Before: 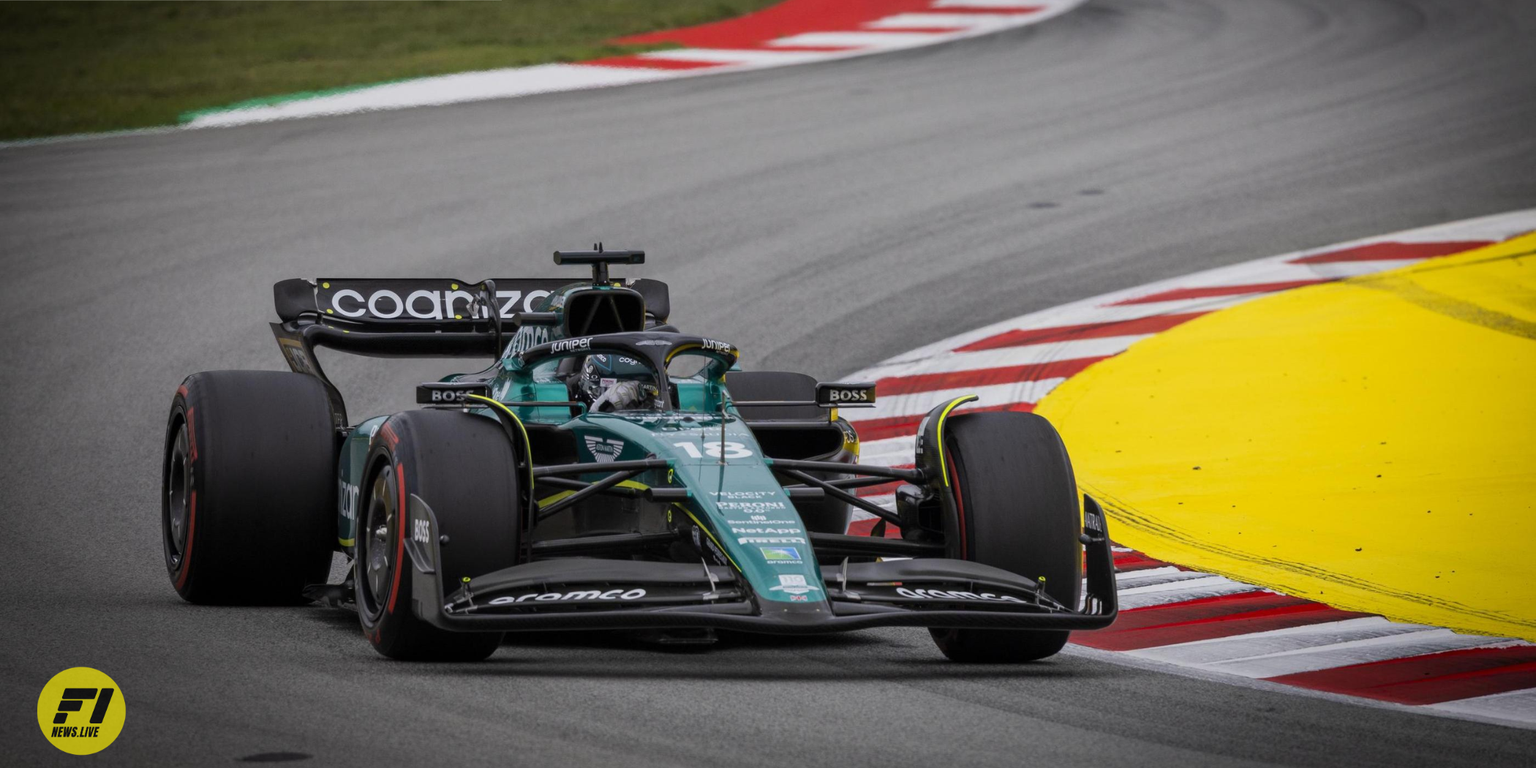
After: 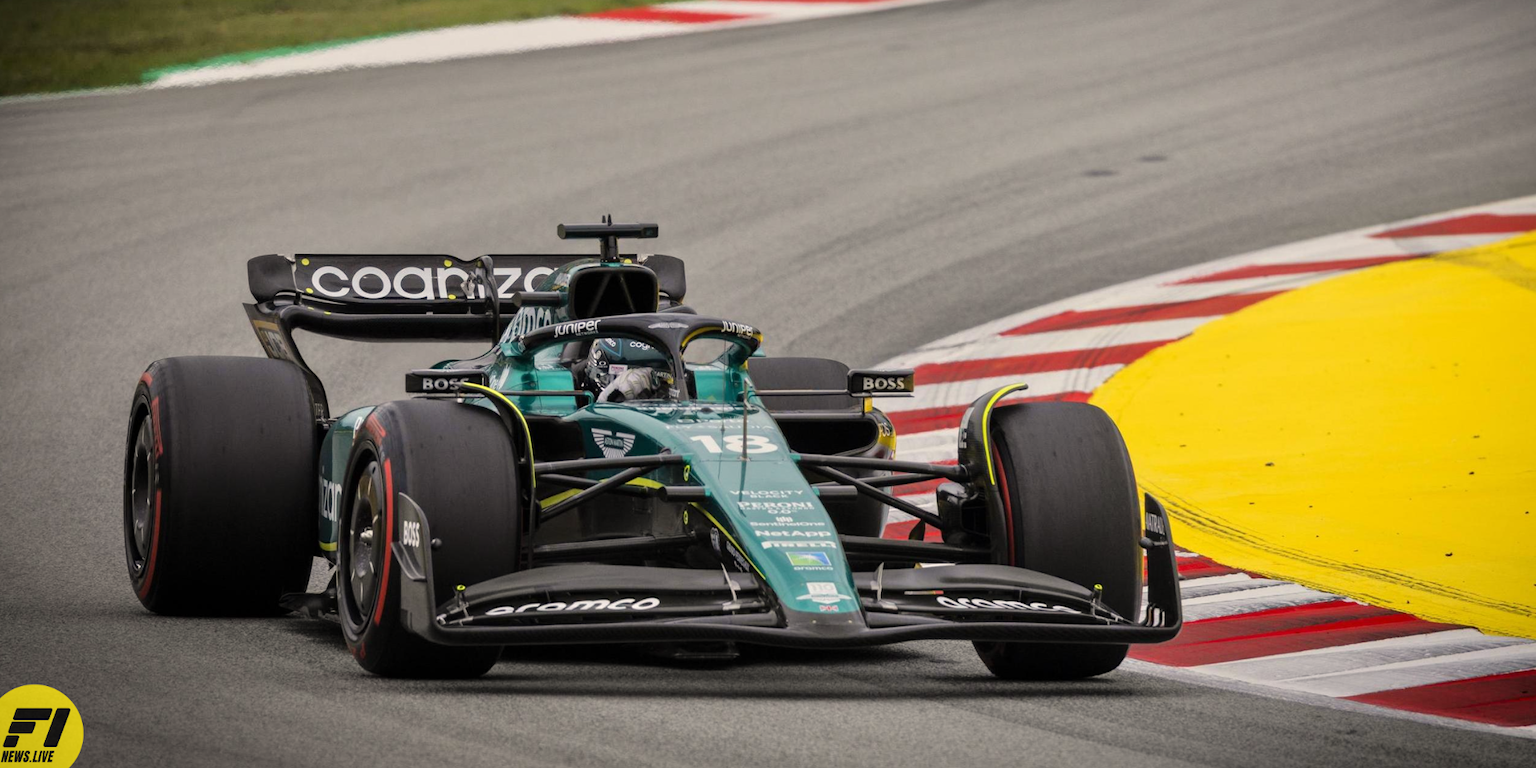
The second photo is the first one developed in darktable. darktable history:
crop: left 3.305%, top 6.436%, right 6.389%, bottom 3.258%
tone equalizer: -8 EV 0.001 EV, -7 EV -0.004 EV, -6 EV 0.009 EV, -5 EV 0.032 EV, -4 EV 0.276 EV, -3 EV 0.644 EV, -2 EV 0.584 EV, -1 EV 0.187 EV, +0 EV 0.024 EV
white balance: red 1.045, blue 0.932
